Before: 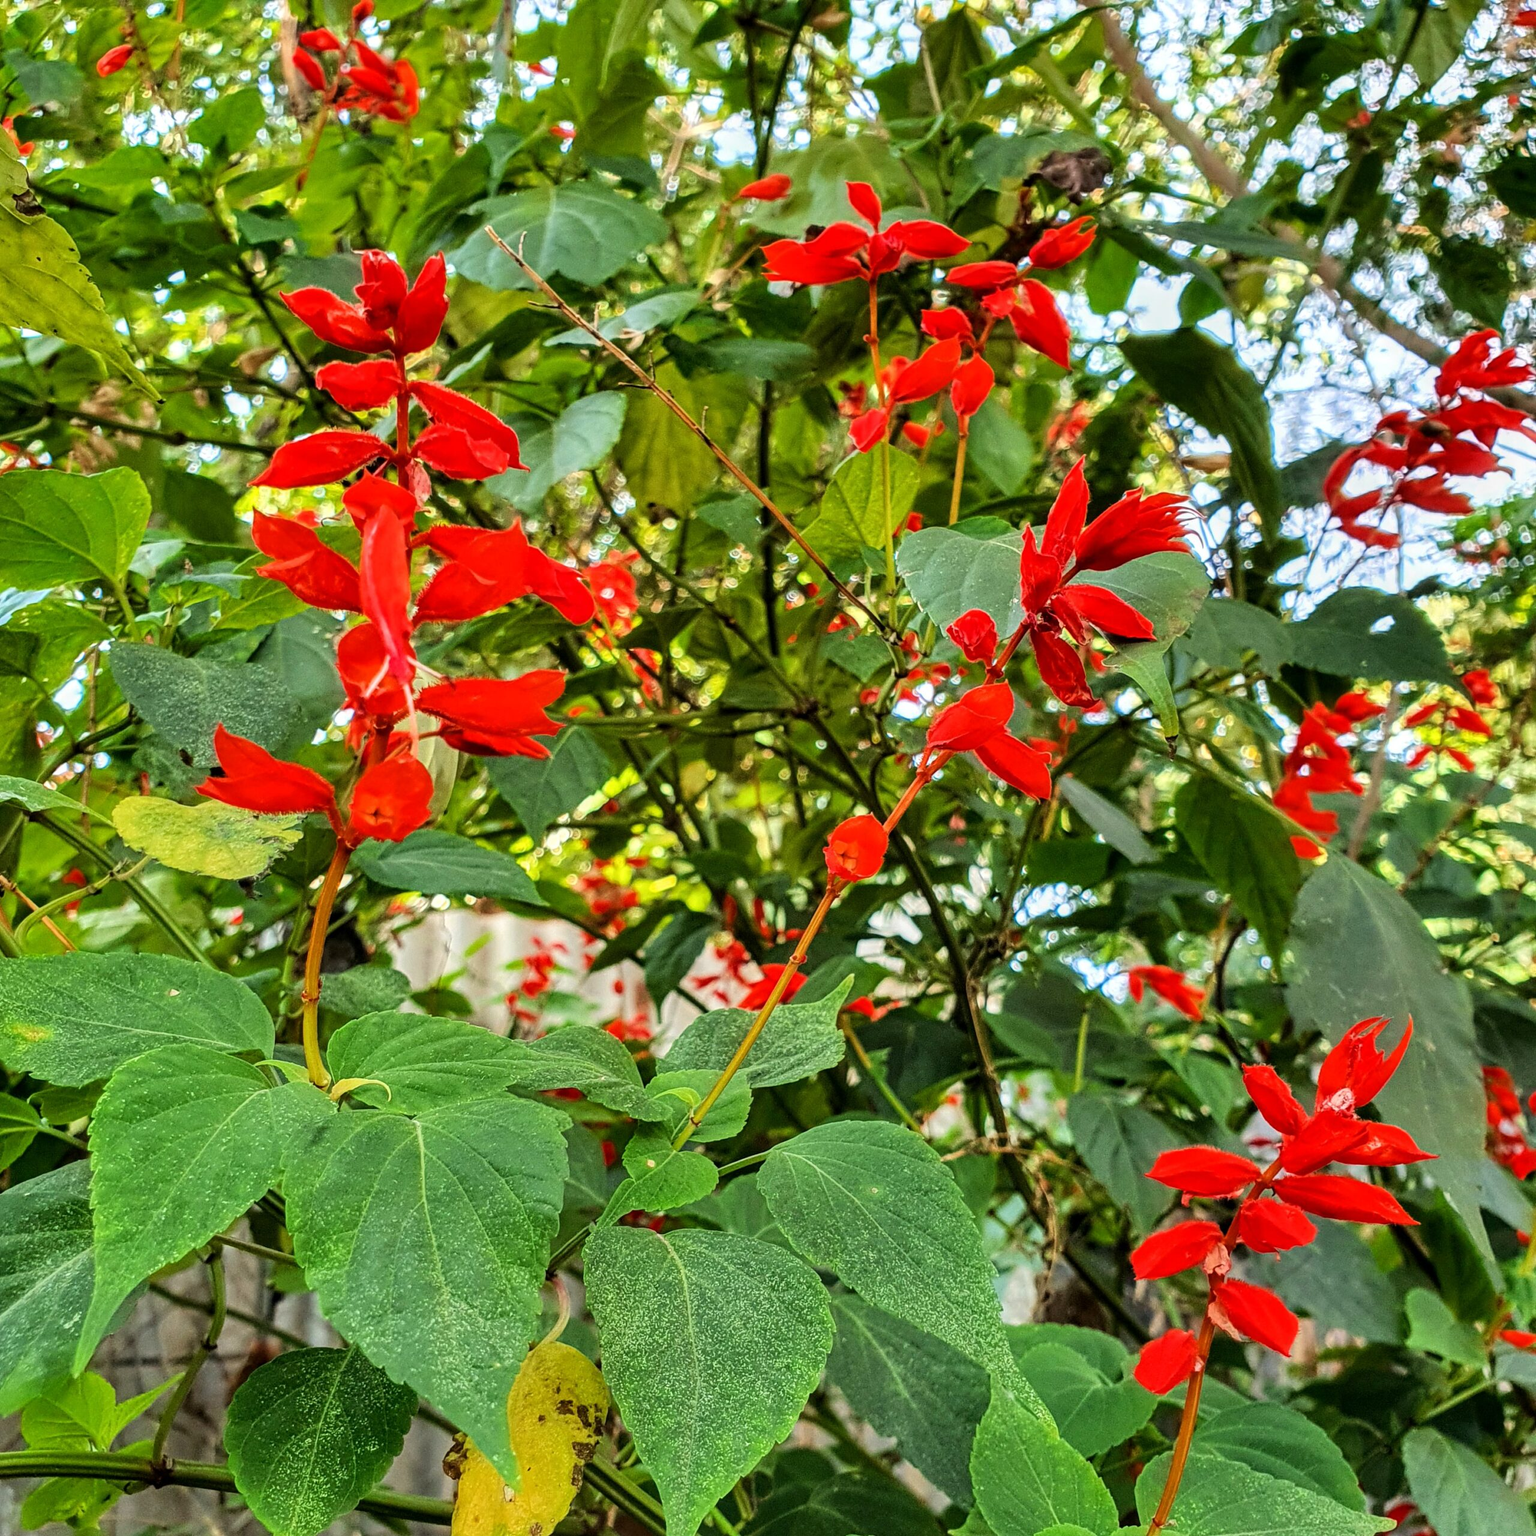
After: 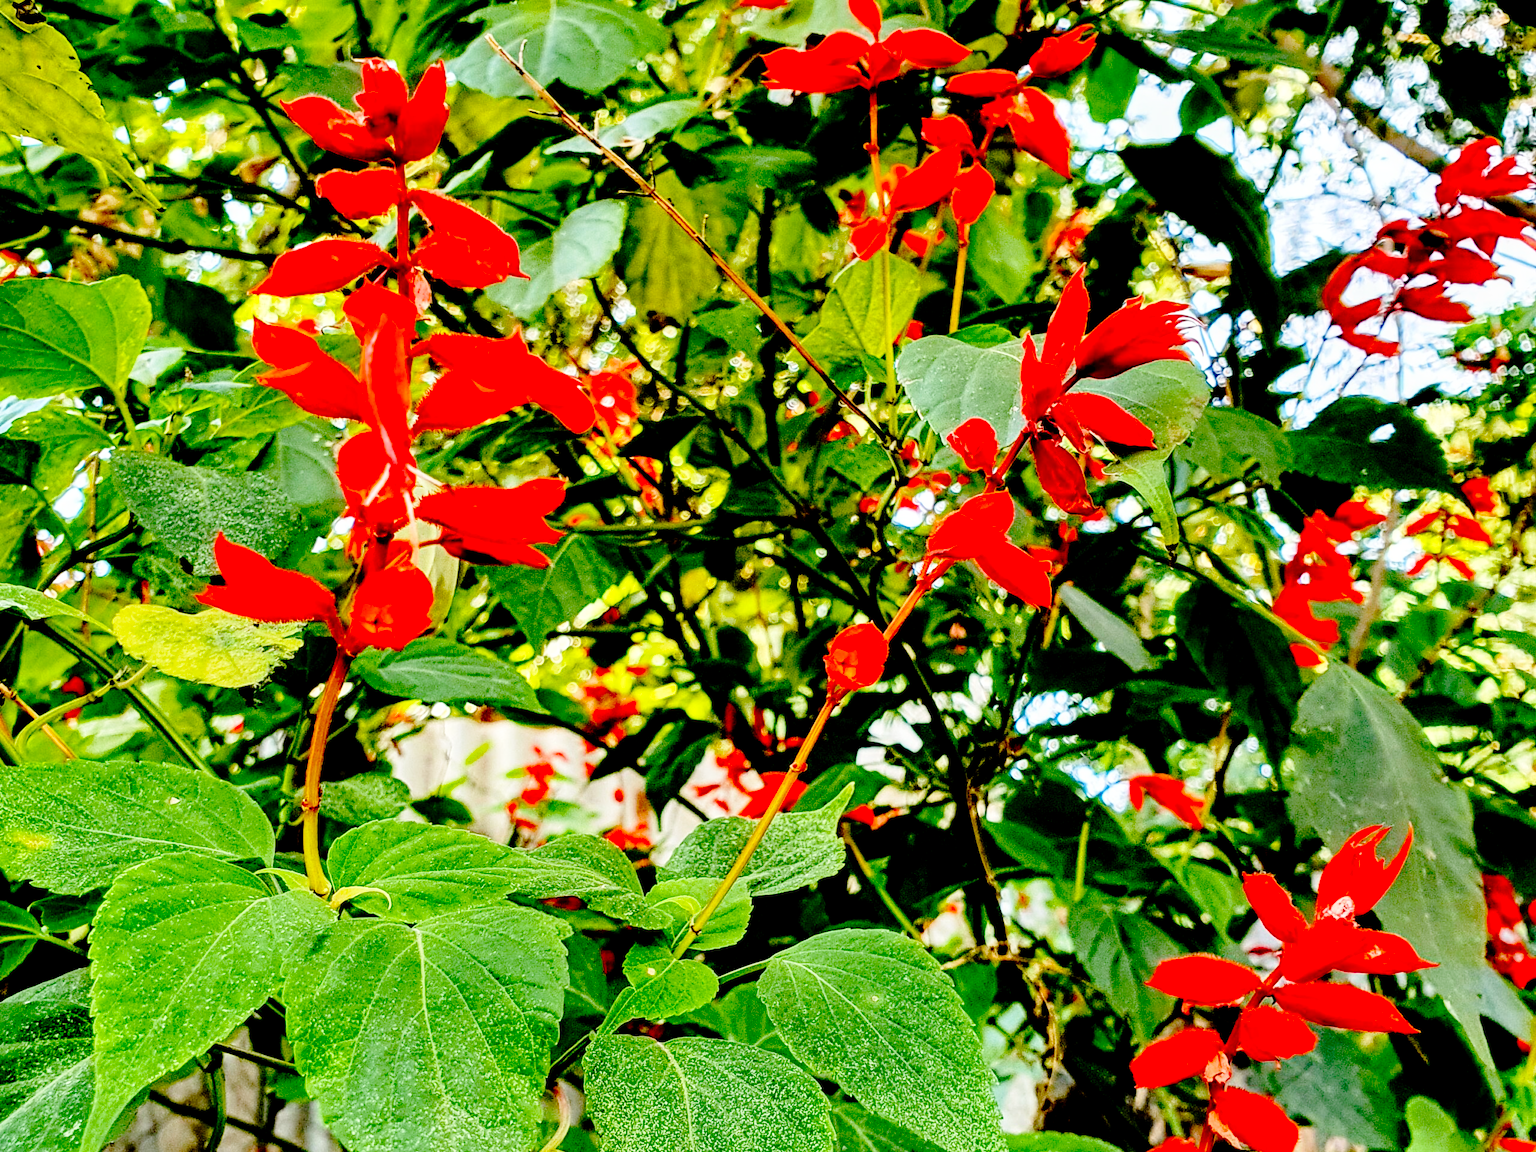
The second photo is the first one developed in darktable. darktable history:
crop and rotate: top 12.5%, bottom 12.5%
exposure: black level correction 0.047, exposure 0.013 EV, compensate highlight preservation false
tone curve: curves: ch0 [(0, 0) (0.003, 0.008) (0.011, 0.01) (0.025, 0.012) (0.044, 0.023) (0.069, 0.033) (0.1, 0.046) (0.136, 0.075) (0.177, 0.116) (0.224, 0.171) (0.277, 0.235) (0.335, 0.312) (0.399, 0.397) (0.468, 0.466) (0.543, 0.54) (0.623, 0.62) (0.709, 0.701) (0.801, 0.782) (0.898, 0.877) (1, 1)], preserve colors none
base curve: curves: ch0 [(0, 0) (0.028, 0.03) (0.121, 0.232) (0.46, 0.748) (0.859, 0.968) (1, 1)], preserve colors none
